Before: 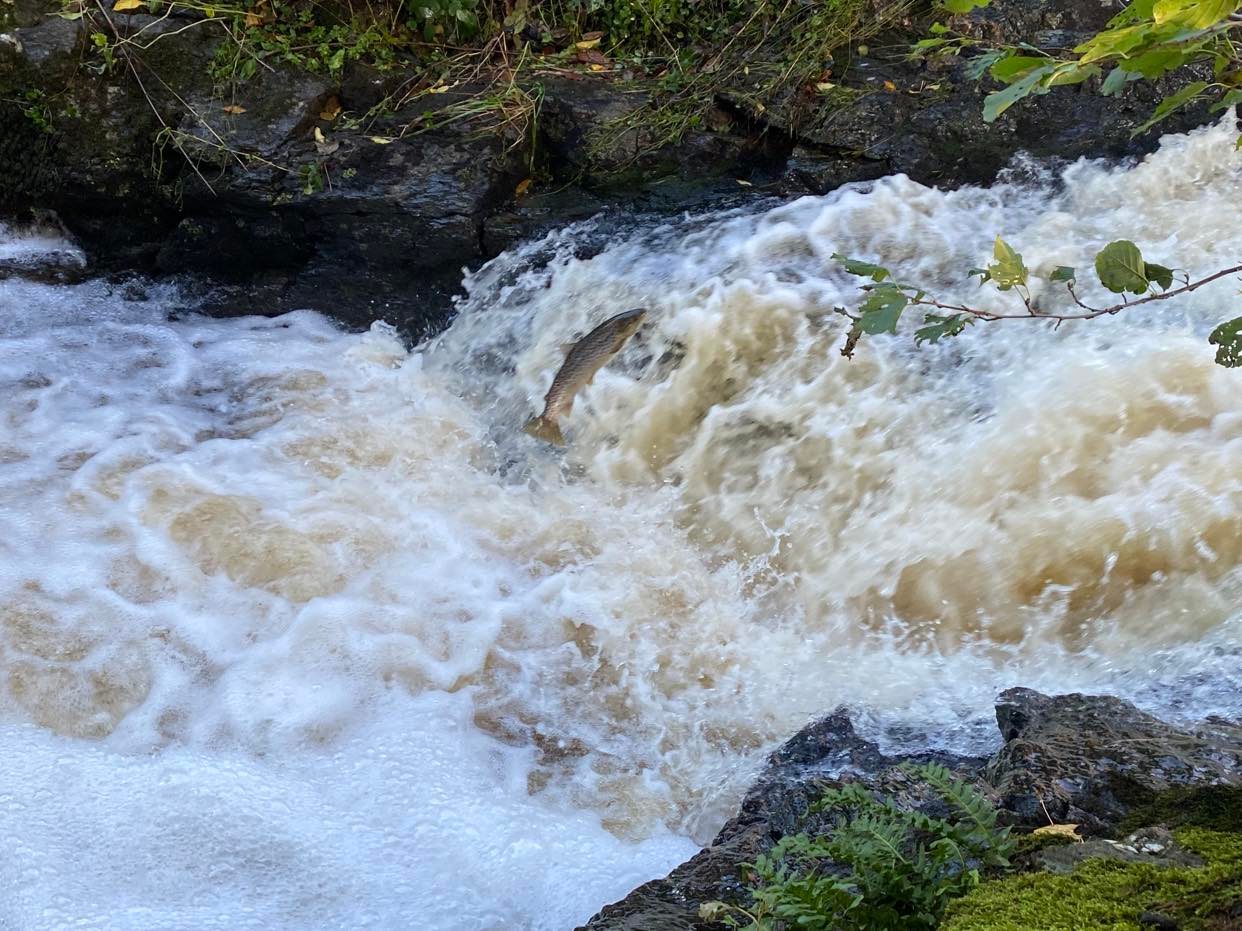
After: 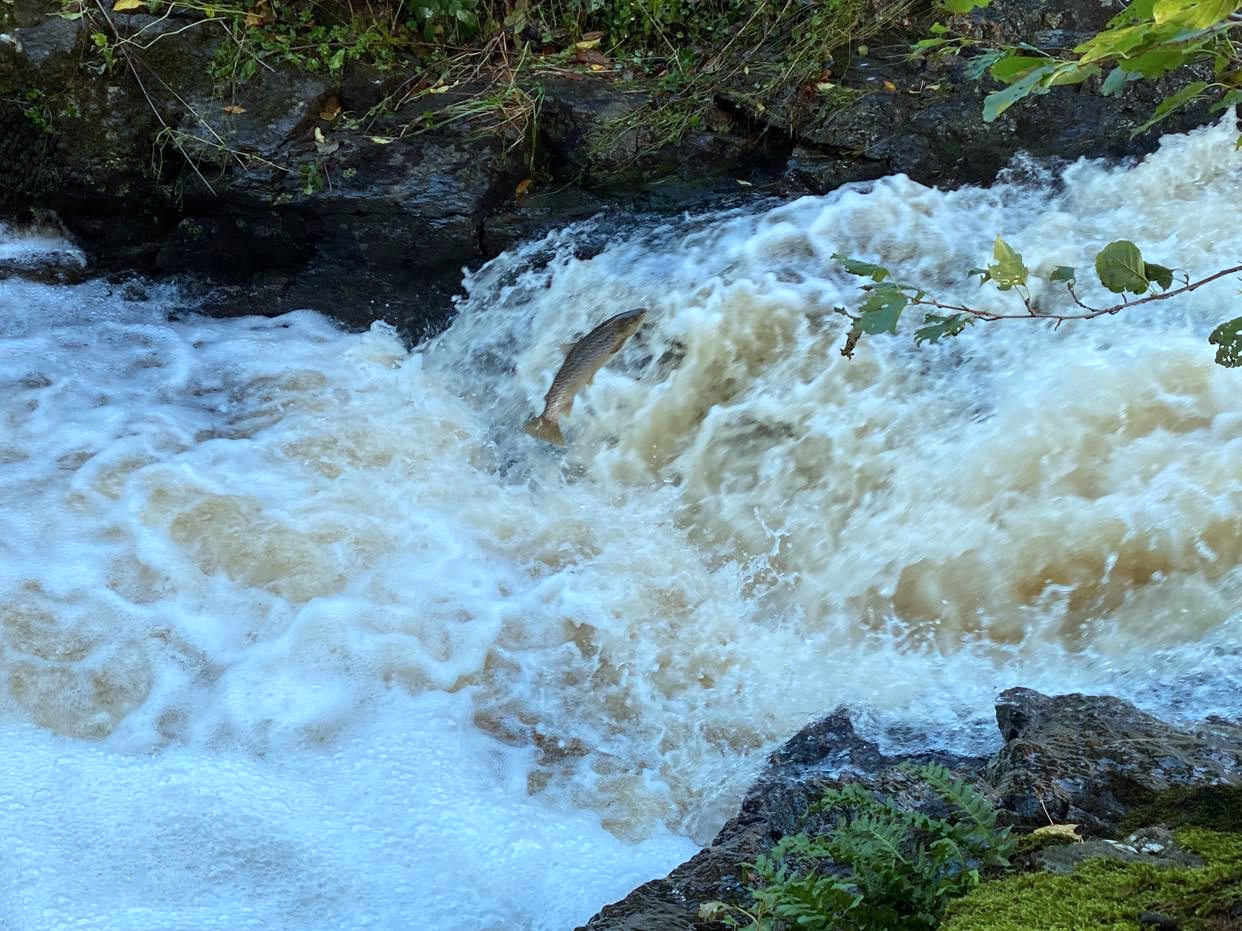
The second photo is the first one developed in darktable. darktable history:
color correction: highlights a* -10.08, highlights b* -10.28
